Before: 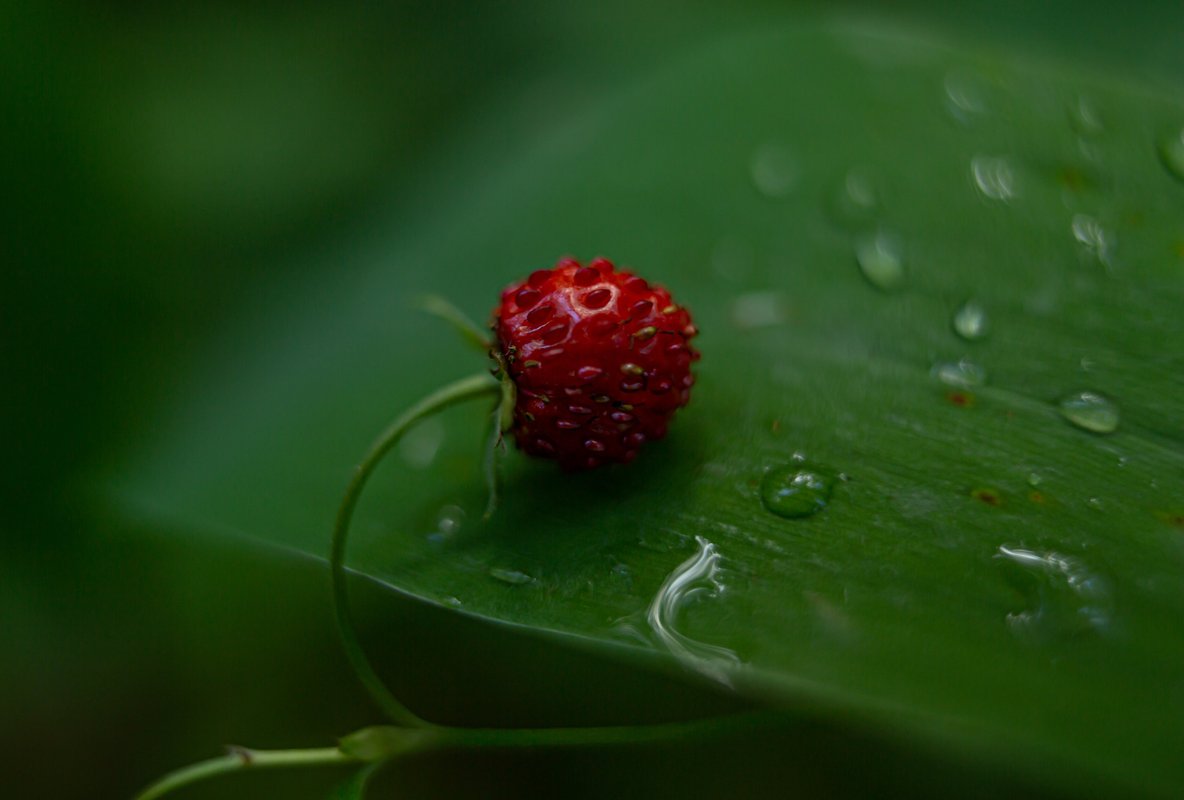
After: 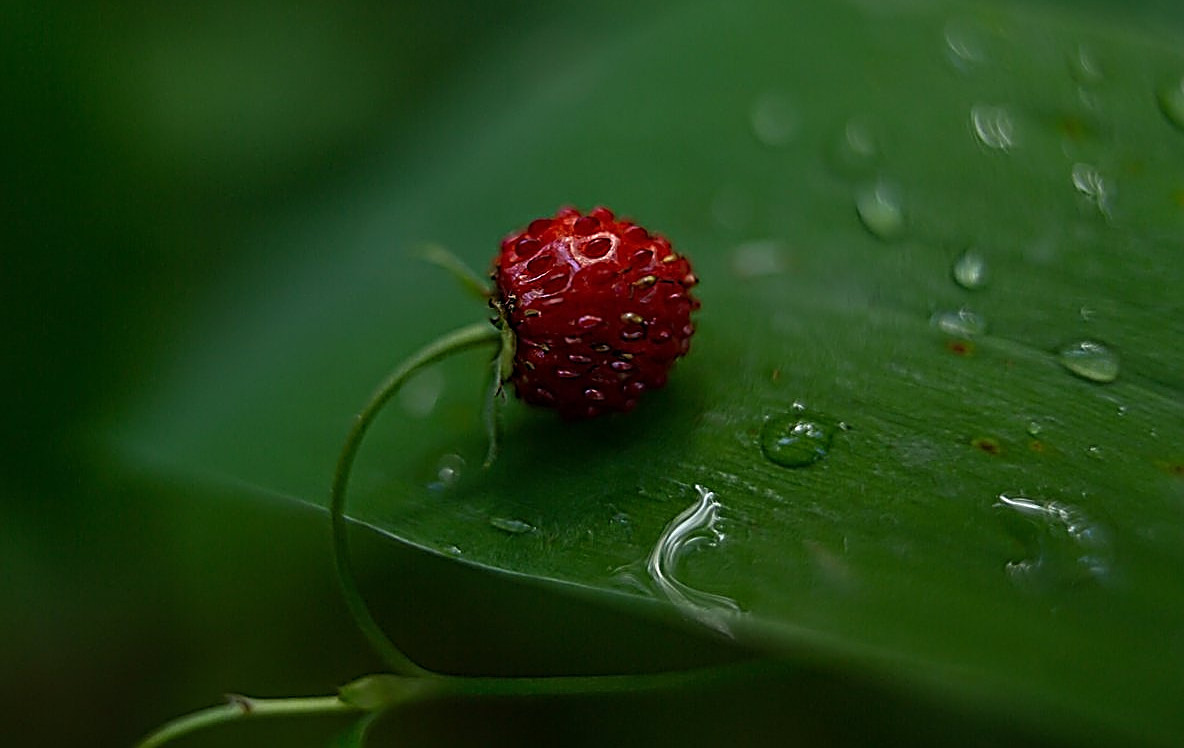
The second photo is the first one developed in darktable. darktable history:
base curve: curves: ch0 [(0, 0) (0.297, 0.298) (1, 1)], preserve colors none
crop and rotate: top 6.389%
sharpen: amount 1.992
